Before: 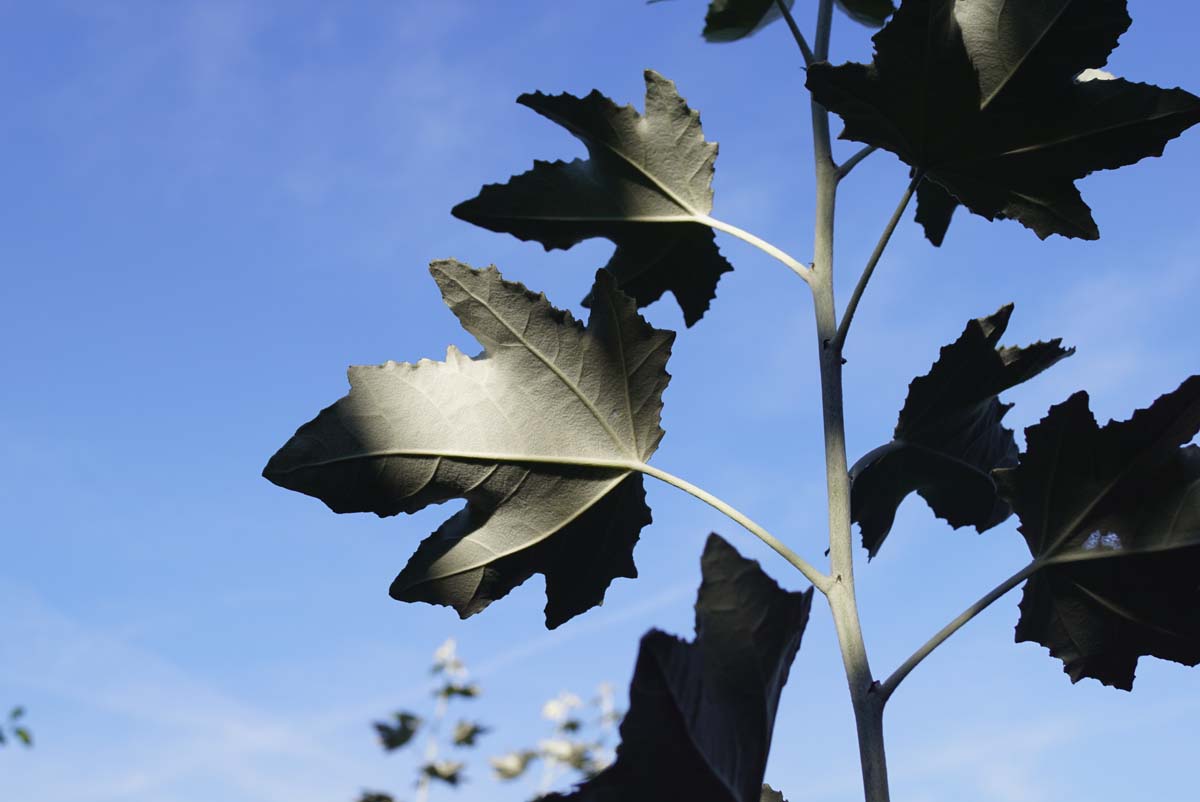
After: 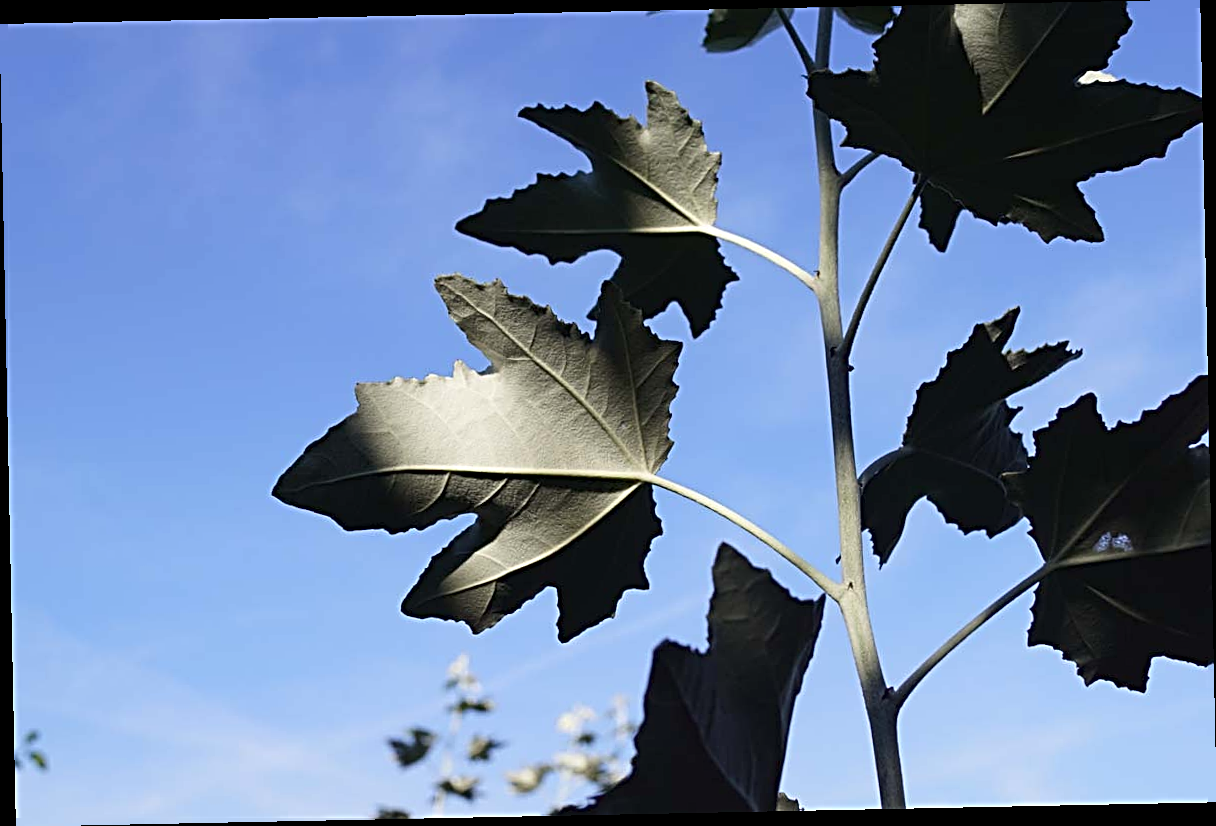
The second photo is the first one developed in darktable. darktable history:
sharpen: radius 3.025, amount 0.757
rotate and perspective: rotation -1.17°, automatic cropping off
contrast brightness saturation: contrast 0.1, brightness 0.02, saturation 0.02
